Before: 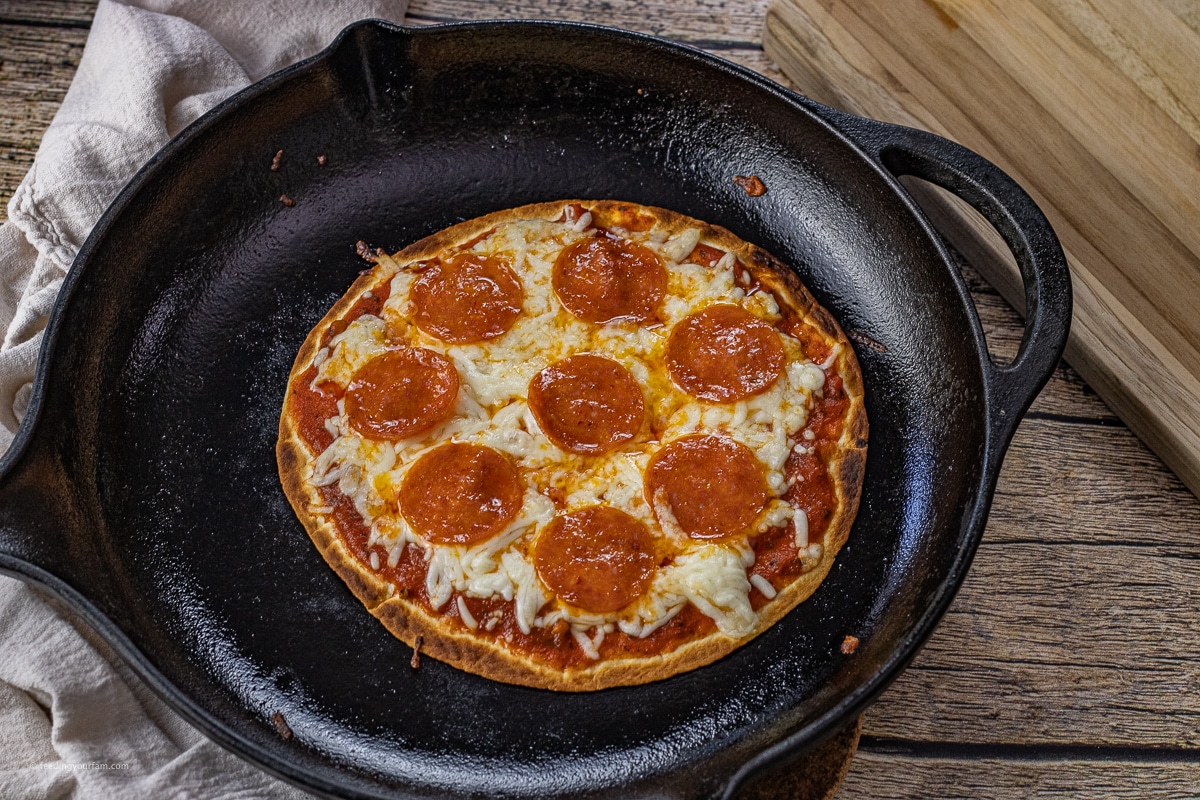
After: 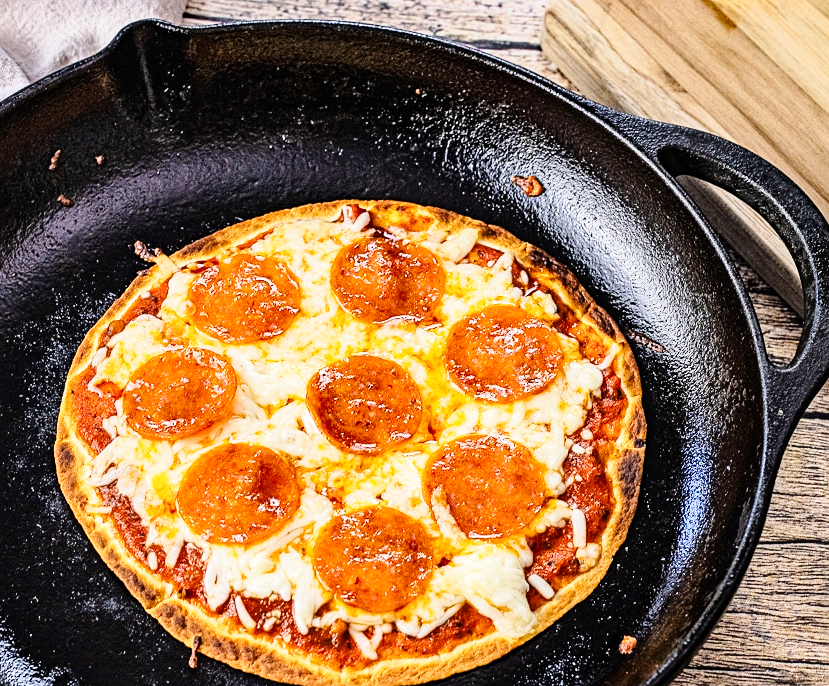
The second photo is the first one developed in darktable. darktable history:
crop: left 18.544%, right 12.365%, bottom 14.155%
base curve: curves: ch0 [(0, 0) (0.032, 0.025) (0.121, 0.166) (0.206, 0.329) (0.605, 0.79) (1, 1)]
shadows and highlights: shadows 22.92, highlights -48.87, highlights color adjustment 42.63%, soften with gaussian
sharpen: amount 0.213
exposure: black level correction 0, exposure 1.106 EV, compensate highlight preservation false
tone equalizer: smoothing diameter 24.94%, edges refinement/feathering 8.78, preserve details guided filter
tone curve: curves: ch0 [(0, 0) (0.058, 0.027) (0.214, 0.183) (0.304, 0.288) (0.51, 0.549) (0.658, 0.7) (0.741, 0.775) (0.844, 0.866) (0.986, 0.957)]; ch1 [(0, 0) (0.172, 0.123) (0.312, 0.296) (0.437, 0.429) (0.471, 0.469) (0.502, 0.5) (0.513, 0.515) (0.572, 0.603) (0.617, 0.653) (0.68, 0.724) (0.889, 0.924) (1, 1)]; ch2 [(0, 0) (0.411, 0.424) (0.489, 0.49) (0.502, 0.5) (0.517, 0.519) (0.549, 0.578) (0.604, 0.628) (0.693, 0.686) (1, 1)], preserve colors none
